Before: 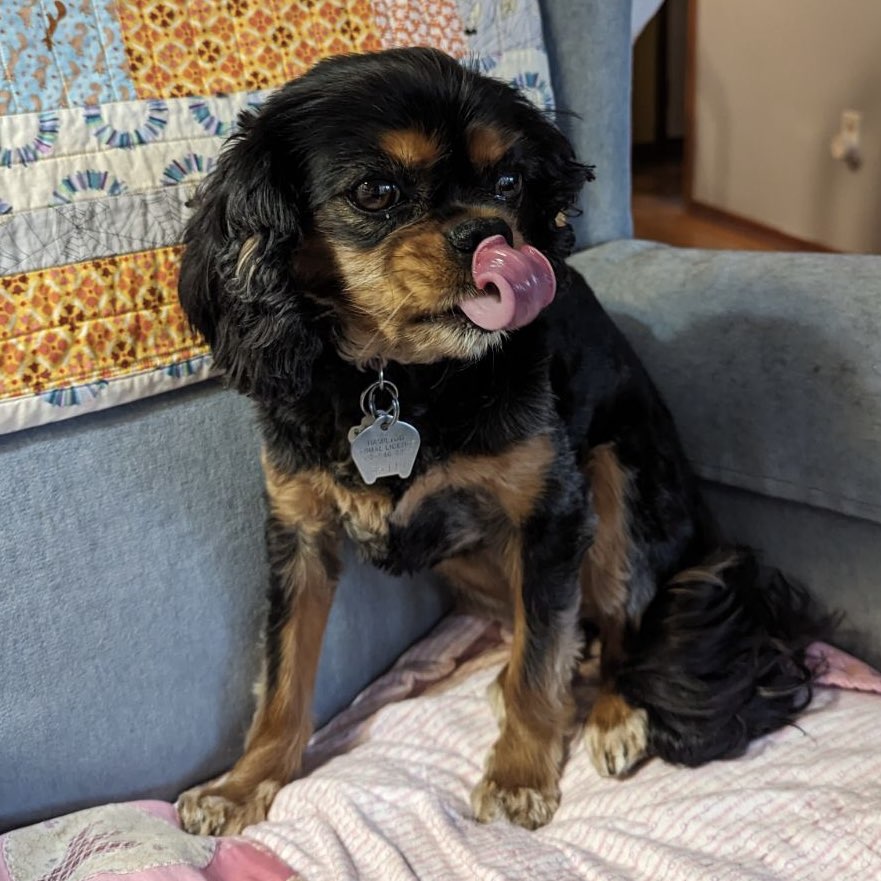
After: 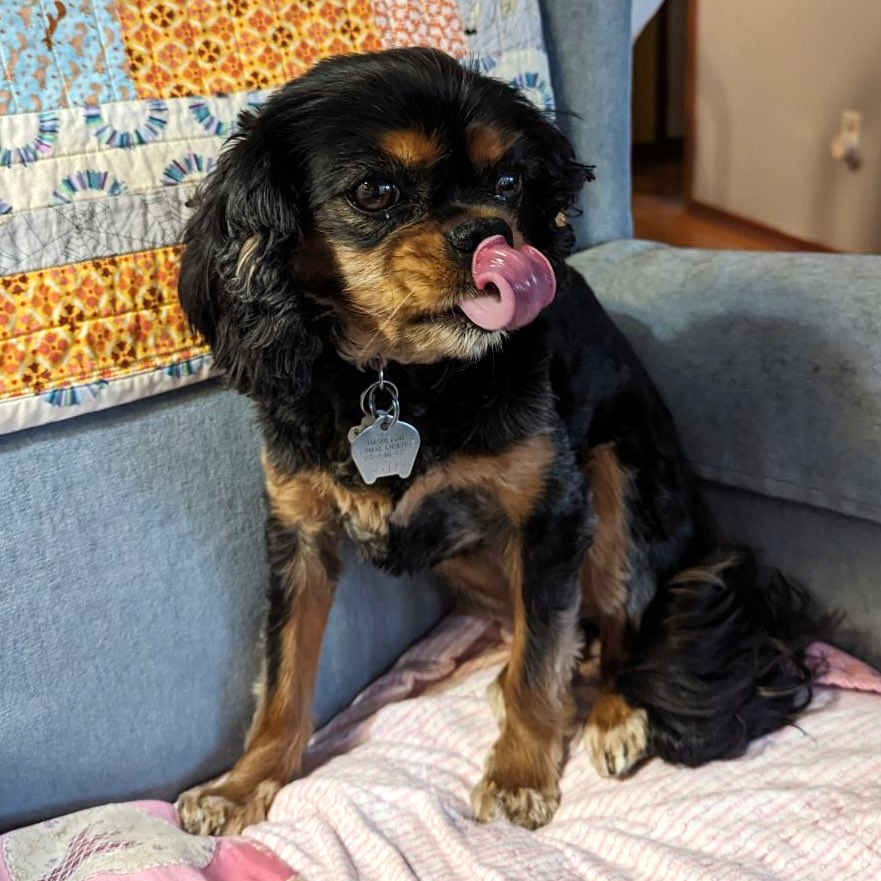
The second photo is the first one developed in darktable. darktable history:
exposure: exposure 0.171 EV, compensate highlight preservation false
contrast brightness saturation: contrast 0.101, brightness 0.012, saturation 0.018
